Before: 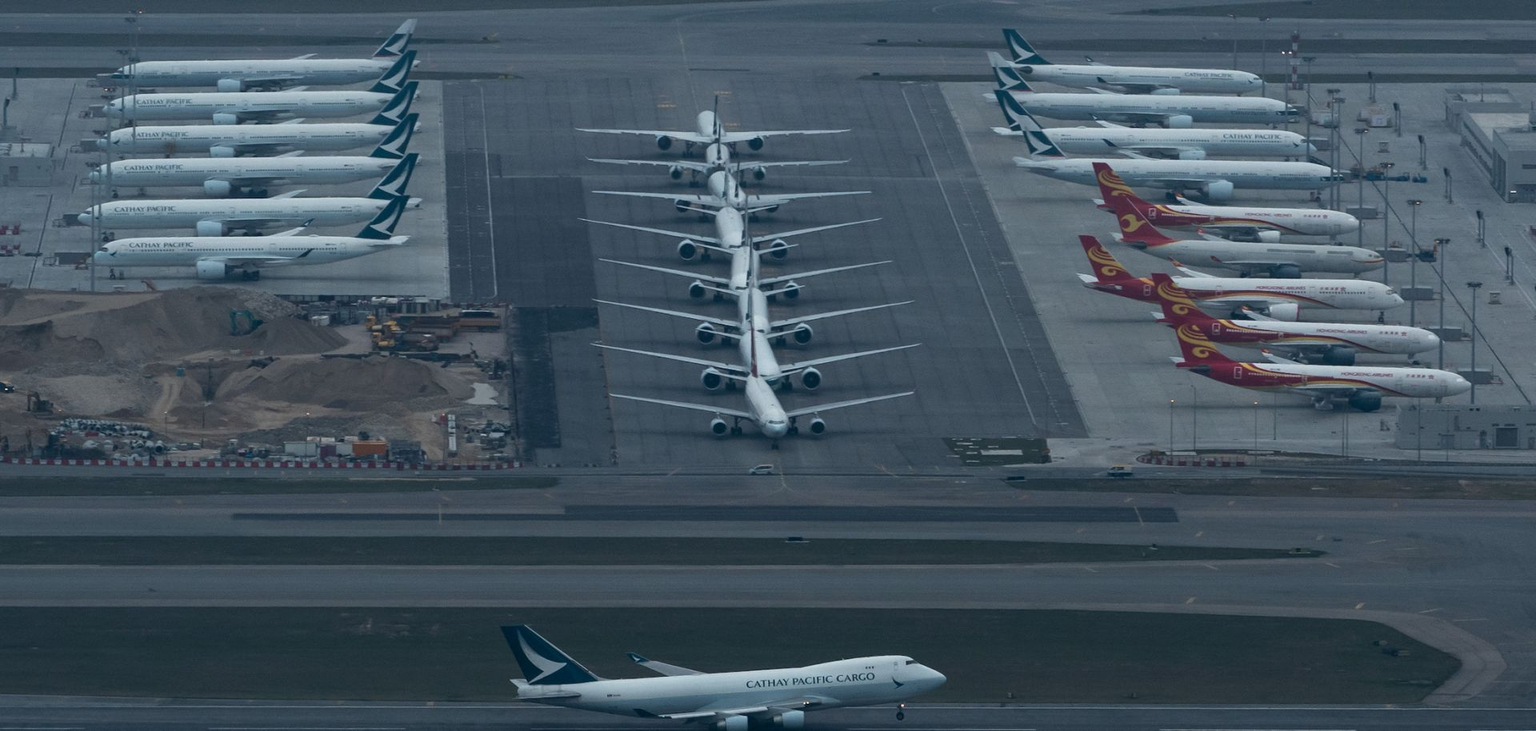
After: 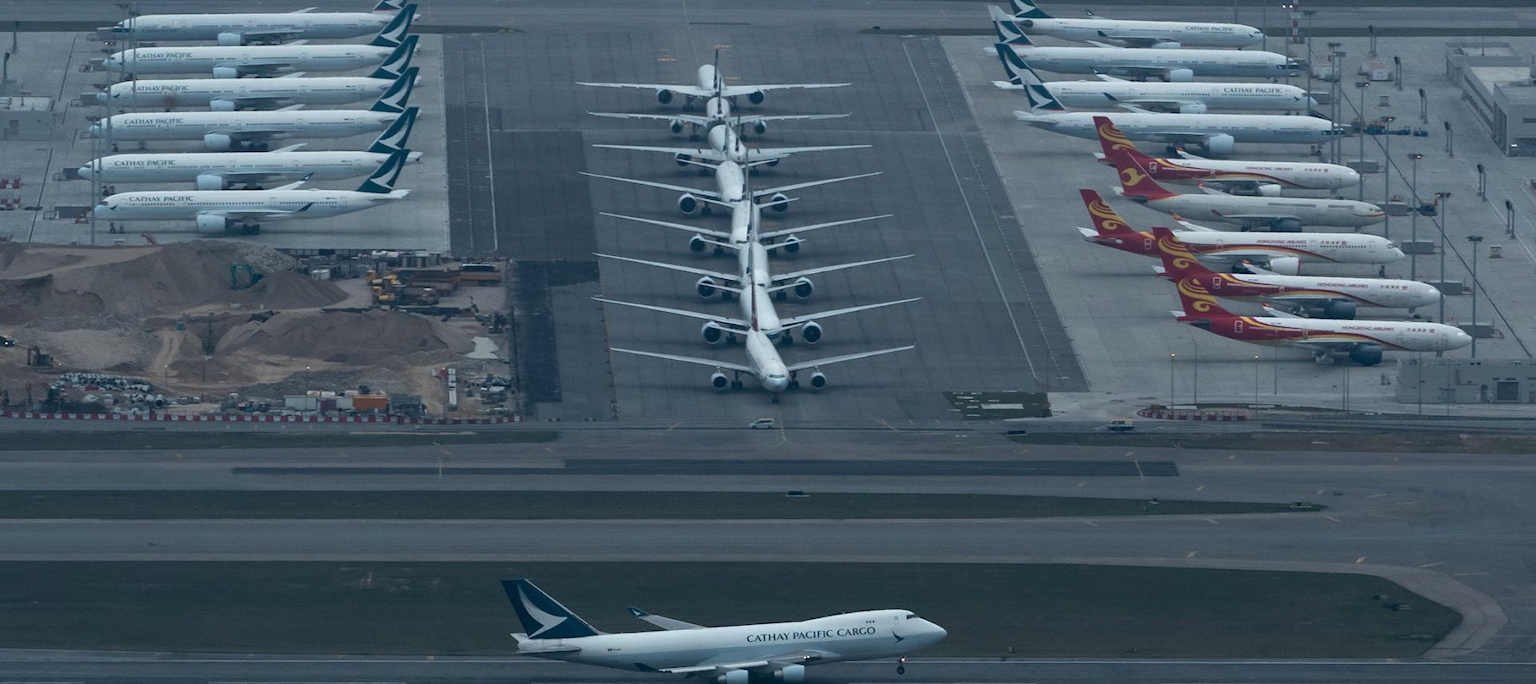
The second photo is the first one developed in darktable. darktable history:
exposure: exposure 0.231 EV, compensate highlight preservation false
crop and rotate: top 6.427%
